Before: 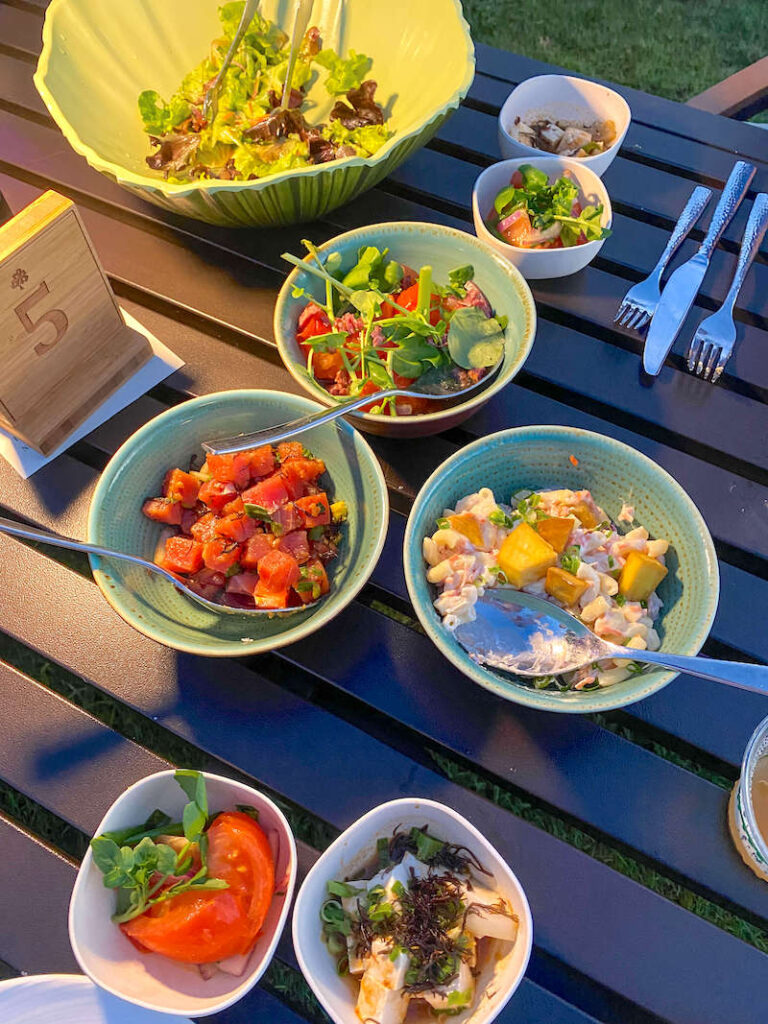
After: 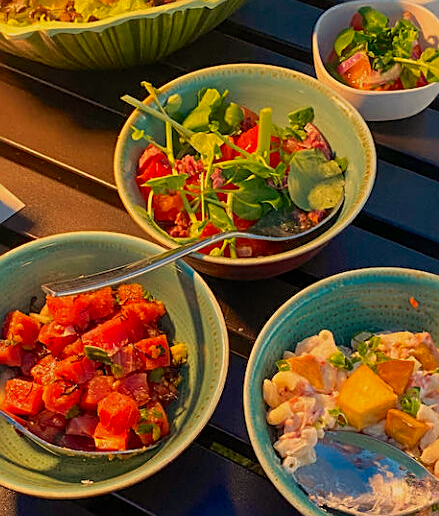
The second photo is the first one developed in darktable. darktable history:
sharpen: on, module defaults
base curve: exposure shift 0, preserve colors none
white balance: red 1.138, green 0.996, blue 0.812
exposure: black level correction 0, exposure -0.721 EV, compensate highlight preservation false
contrast brightness saturation: contrast 0.08, saturation 0.2
crop: left 20.932%, top 15.471%, right 21.848%, bottom 34.081%
